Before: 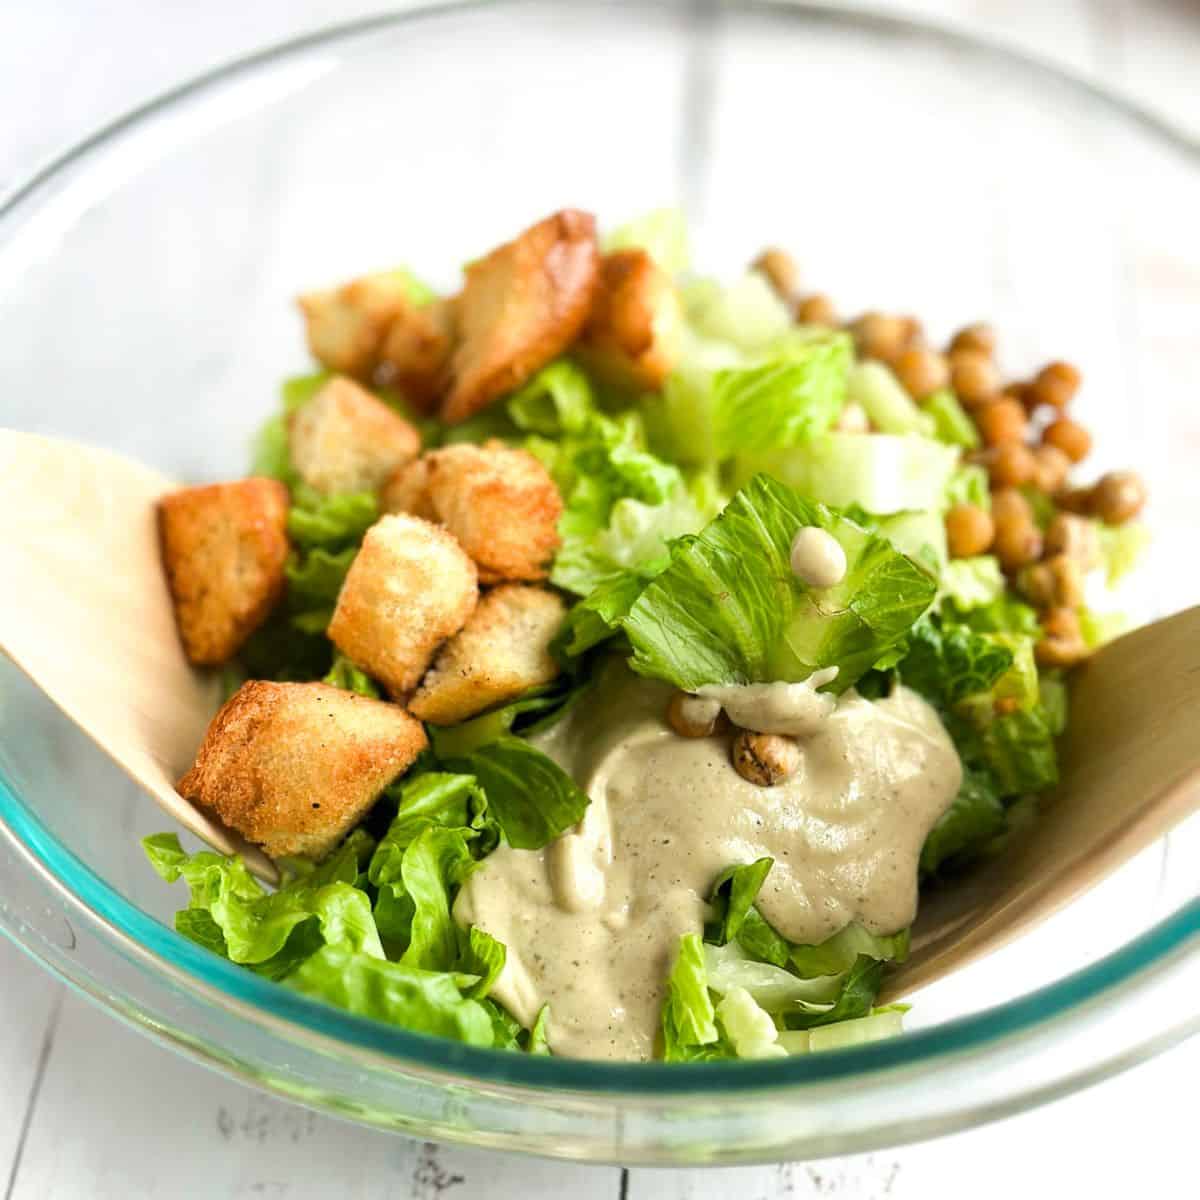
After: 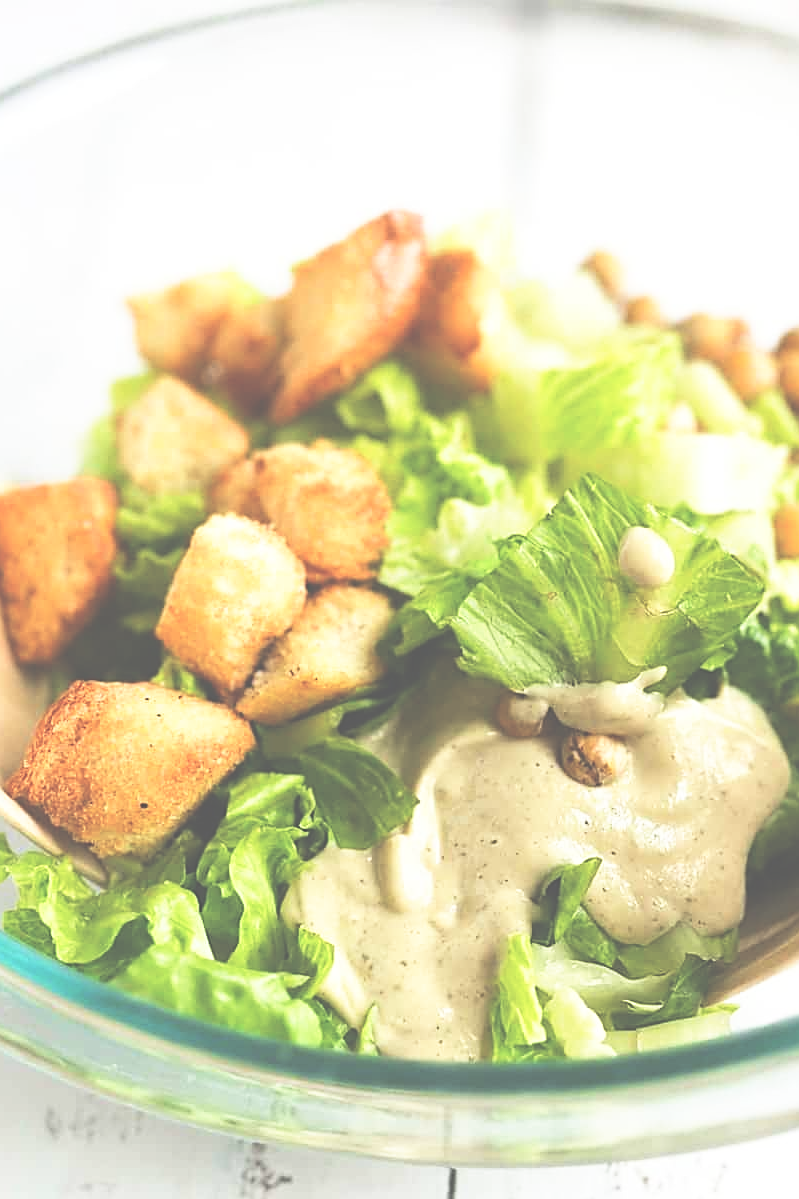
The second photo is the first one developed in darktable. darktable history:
crop and rotate: left 14.385%, right 18.948%
base curve: curves: ch0 [(0, 0) (0.688, 0.865) (1, 1)], preserve colors none
exposure: black level correction -0.087, compensate highlight preservation false
contrast brightness saturation: contrast 0.1, brightness 0.02, saturation 0.02
sharpen: on, module defaults
